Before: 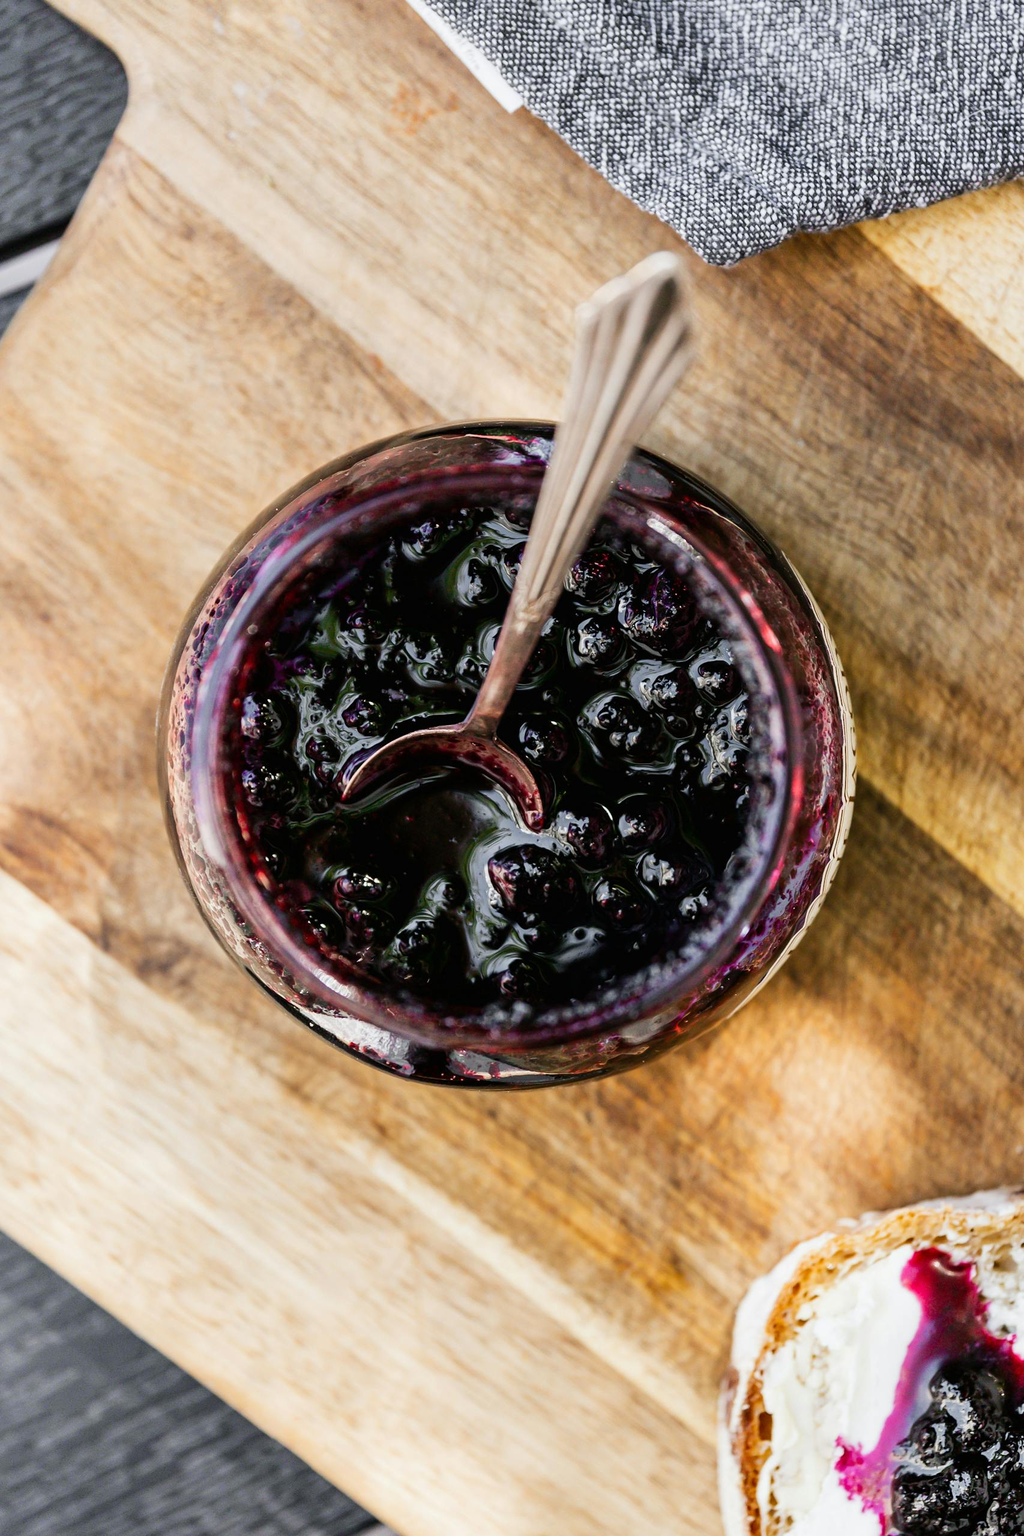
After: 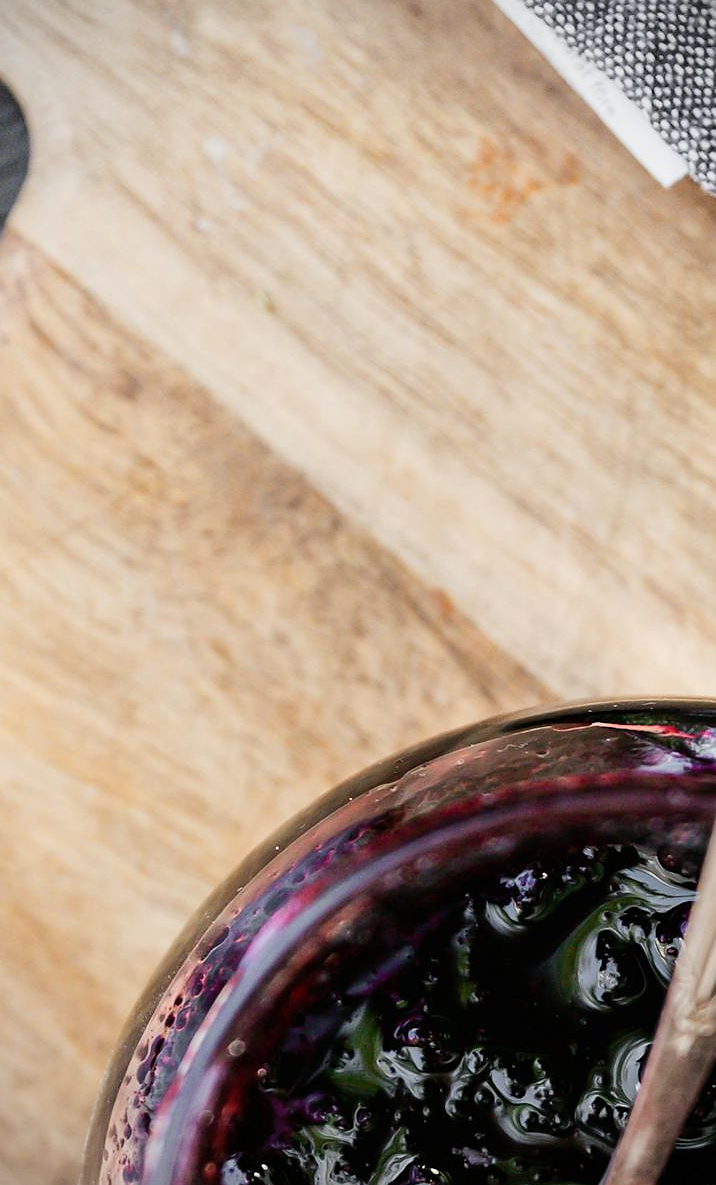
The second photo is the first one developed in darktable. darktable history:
sharpen: radius 1, threshold 1
crop and rotate: left 10.817%, top 0.062%, right 47.194%, bottom 53.626%
vignetting: fall-off radius 45%, brightness -0.33
